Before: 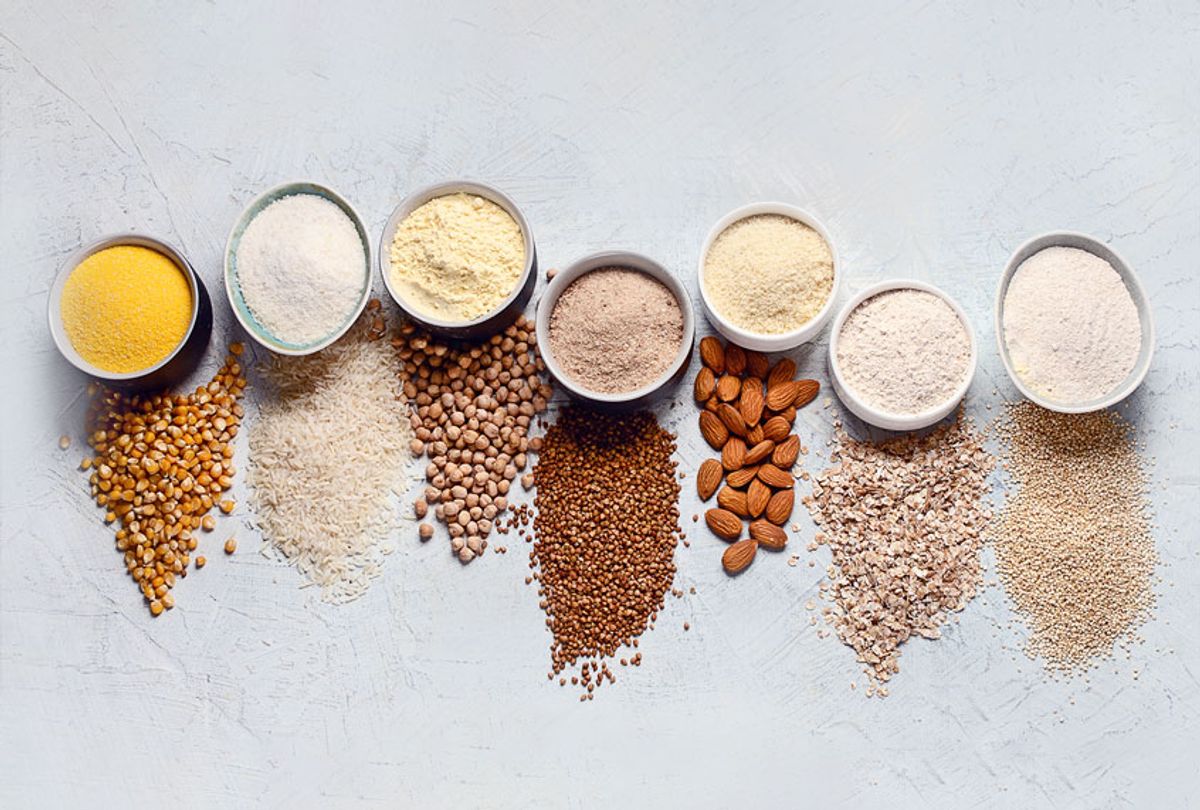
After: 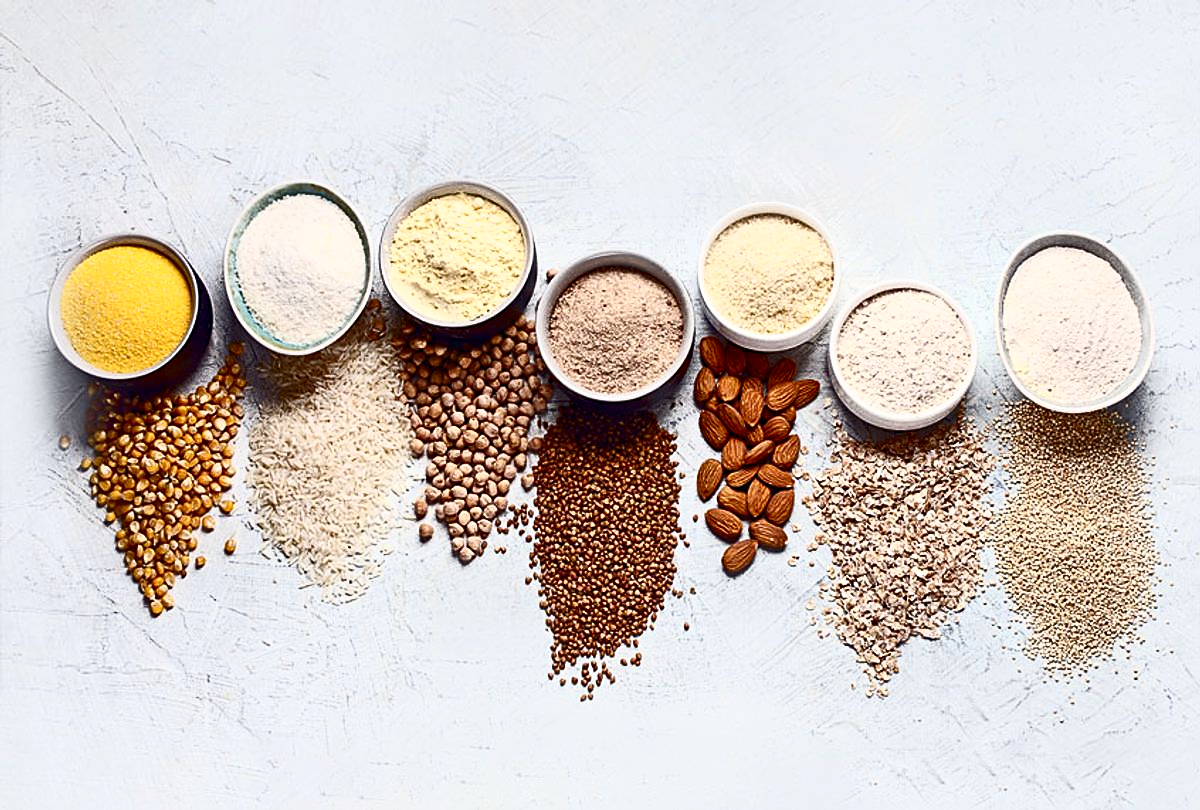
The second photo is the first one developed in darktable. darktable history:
tone curve: curves: ch0 [(0, 0) (0.56, 0.467) (0.846, 0.934) (1, 1)], color space Lab, independent channels, preserve colors none
haze removal: compatibility mode true, adaptive false
sharpen: on, module defaults
color balance rgb: perceptual saturation grading › global saturation 0.571%, perceptual brilliance grading › global brilliance 3.07%, contrast -9.581%
